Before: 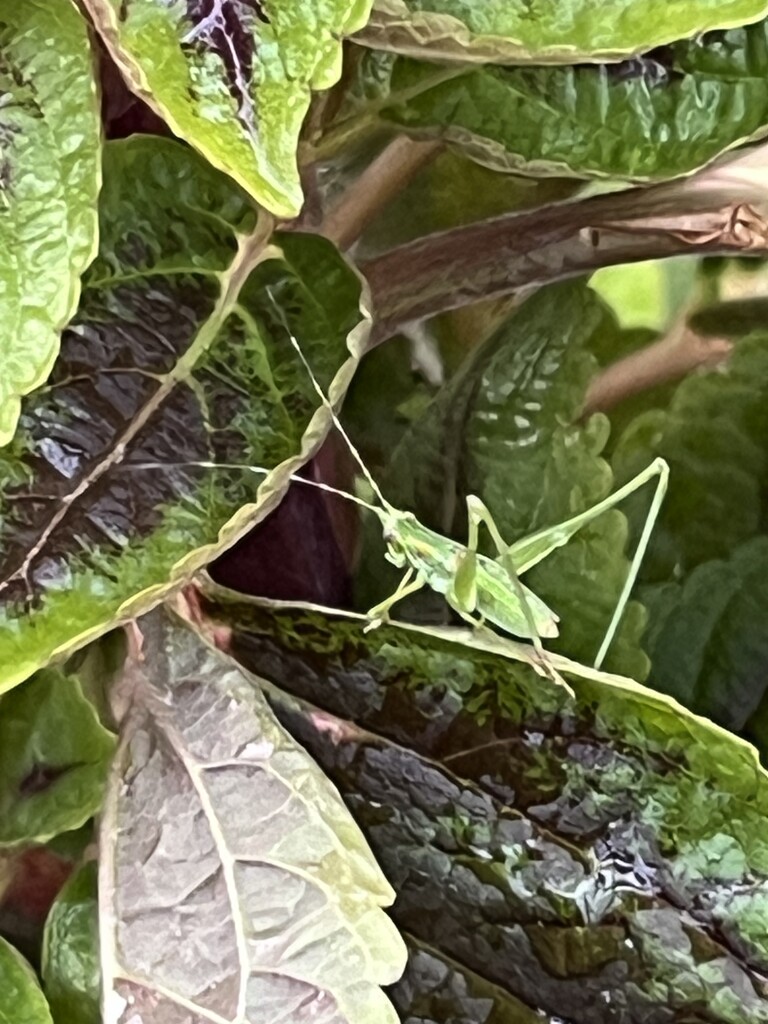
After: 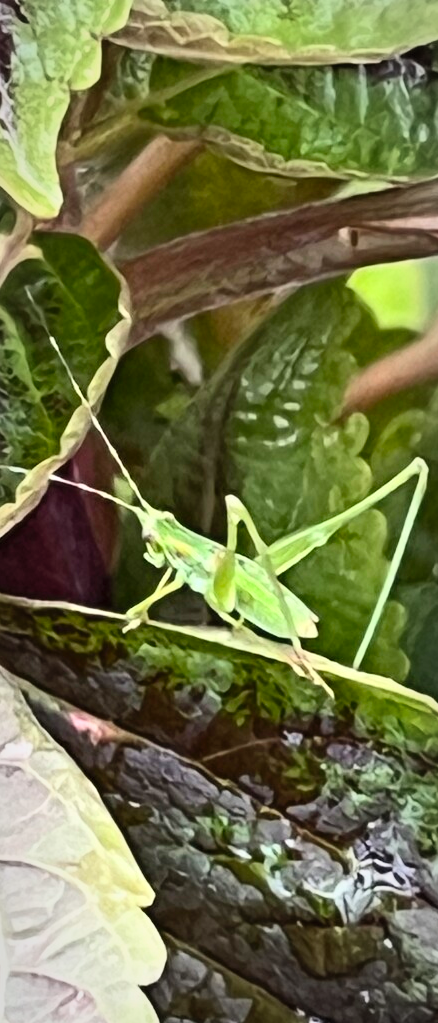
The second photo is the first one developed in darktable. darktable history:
crop: left 31.43%, top 0.024%, right 11.492%
vignetting: brightness -0.287, automatic ratio true
contrast brightness saturation: contrast 0.199, brightness 0.167, saturation 0.221
